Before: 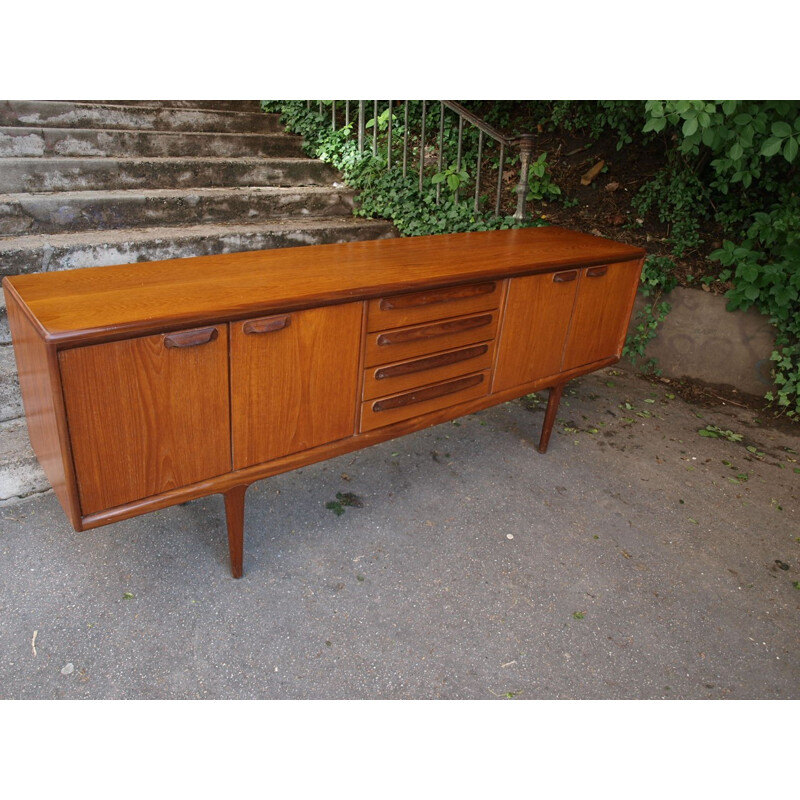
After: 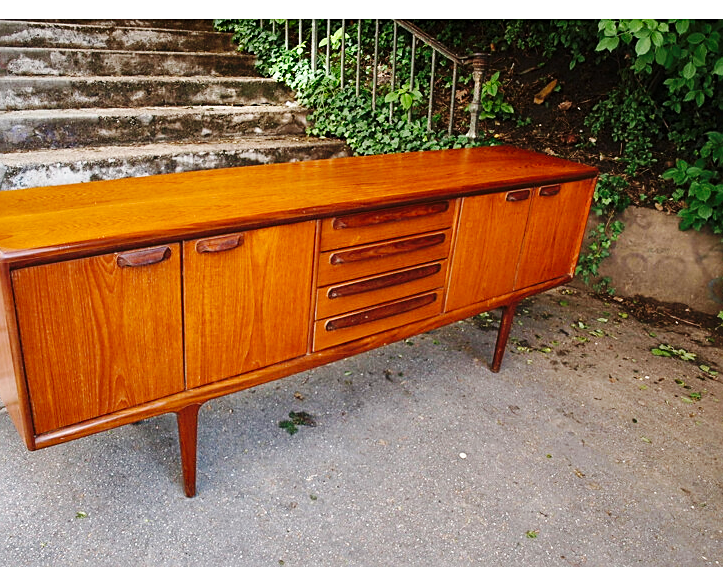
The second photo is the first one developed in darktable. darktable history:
crop: left 5.889%, top 10.163%, right 3.681%, bottom 18.925%
sharpen: on, module defaults
exposure: exposure 0.296 EV, compensate highlight preservation false
base curve: curves: ch0 [(0, 0) (0.036, 0.025) (0.121, 0.166) (0.206, 0.329) (0.605, 0.79) (1, 1)], preserve colors none
color balance rgb: perceptual saturation grading › global saturation 0.663%
shadows and highlights: low approximation 0.01, soften with gaussian
